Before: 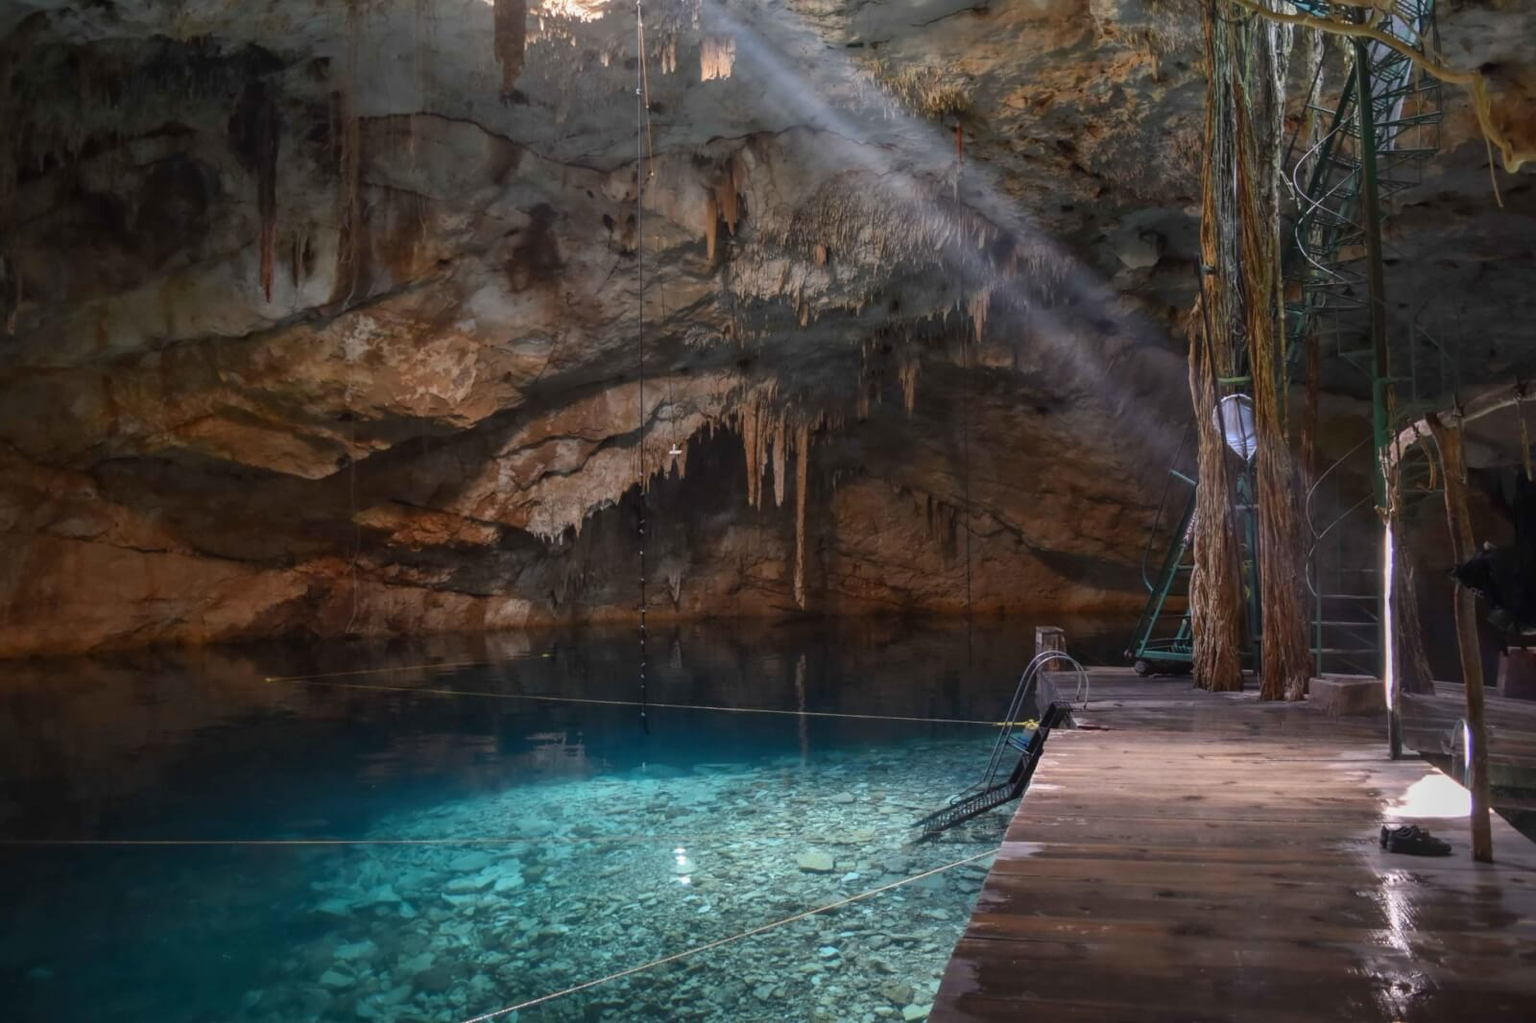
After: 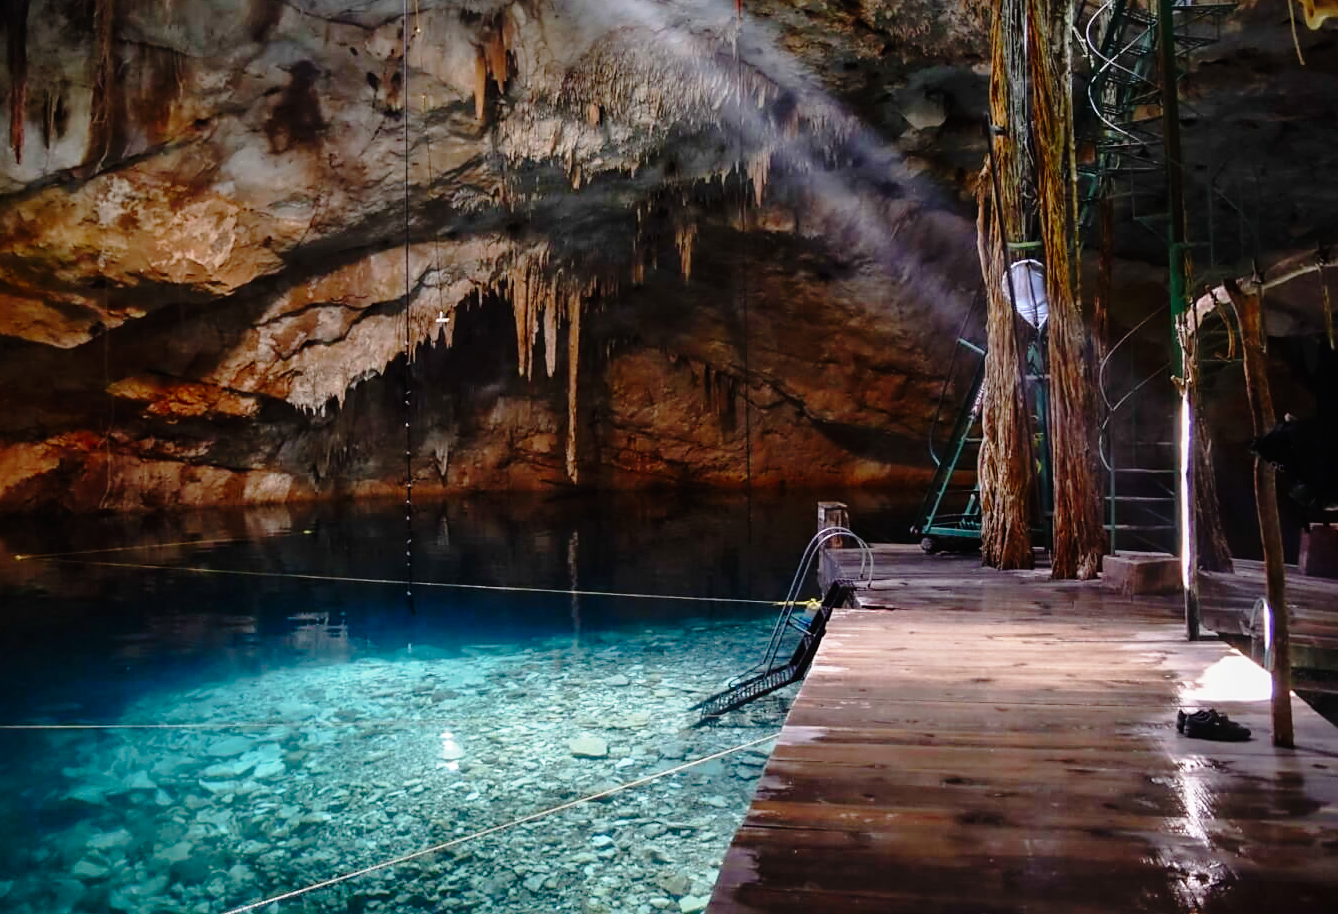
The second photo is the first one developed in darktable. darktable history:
tone equalizer: on, module defaults
base curve: curves: ch0 [(0, 0) (0.028, 0.03) (0.121, 0.232) (0.46, 0.748) (0.859, 0.968) (1, 1)], preserve colors none
crop: left 16.345%, top 14.184%
tone curve: curves: ch0 [(0, 0) (0.106, 0.041) (0.256, 0.197) (0.37, 0.336) (0.513, 0.481) (0.667, 0.629) (1, 1)]; ch1 [(0, 0) (0.502, 0.505) (0.553, 0.577) (1, 1)]; ch2 [(0, 0) (0.5, 0.495) (0.56, 0.544) (1, 1)], preserve colors none
sharpen: radius 1.868, amount 0.397, threshold 1.292
